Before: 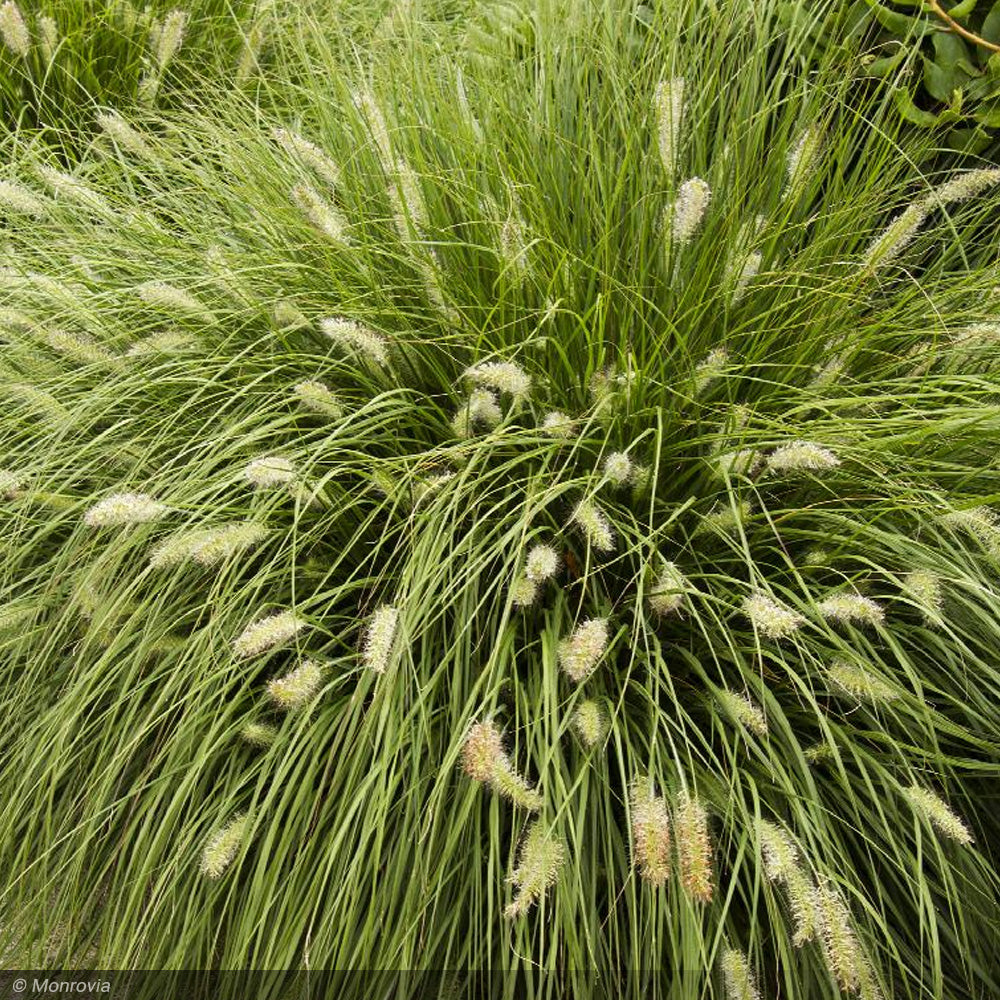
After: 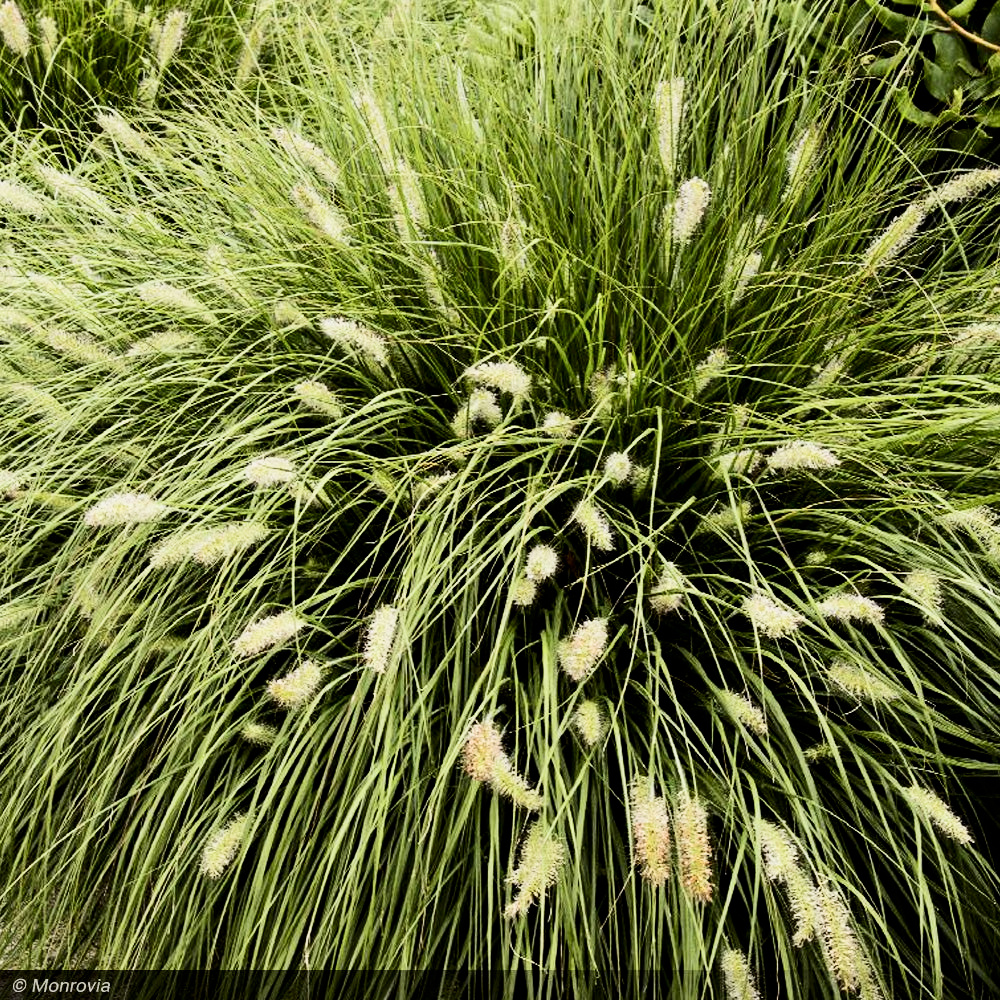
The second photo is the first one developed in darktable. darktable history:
filmic rgb: black relative exposure -5 EV, white relative exposure 3.5 EV, hardness 3.19, contrast 1.2, highlights saturation mix -50%
contrast brightness saturation: contrast 0.28
